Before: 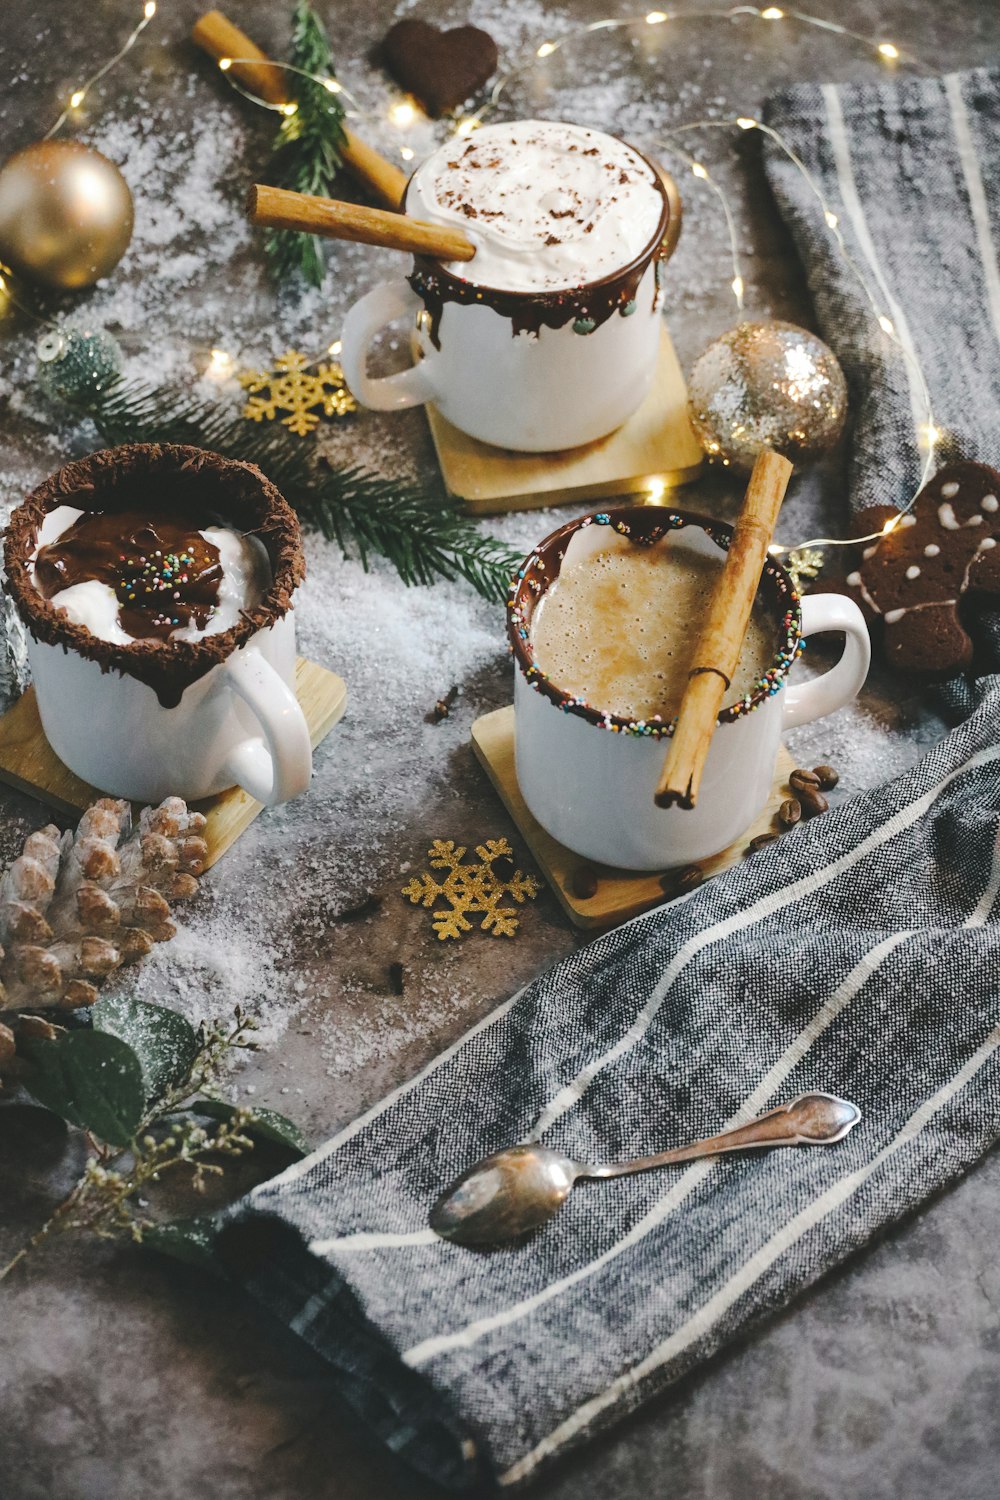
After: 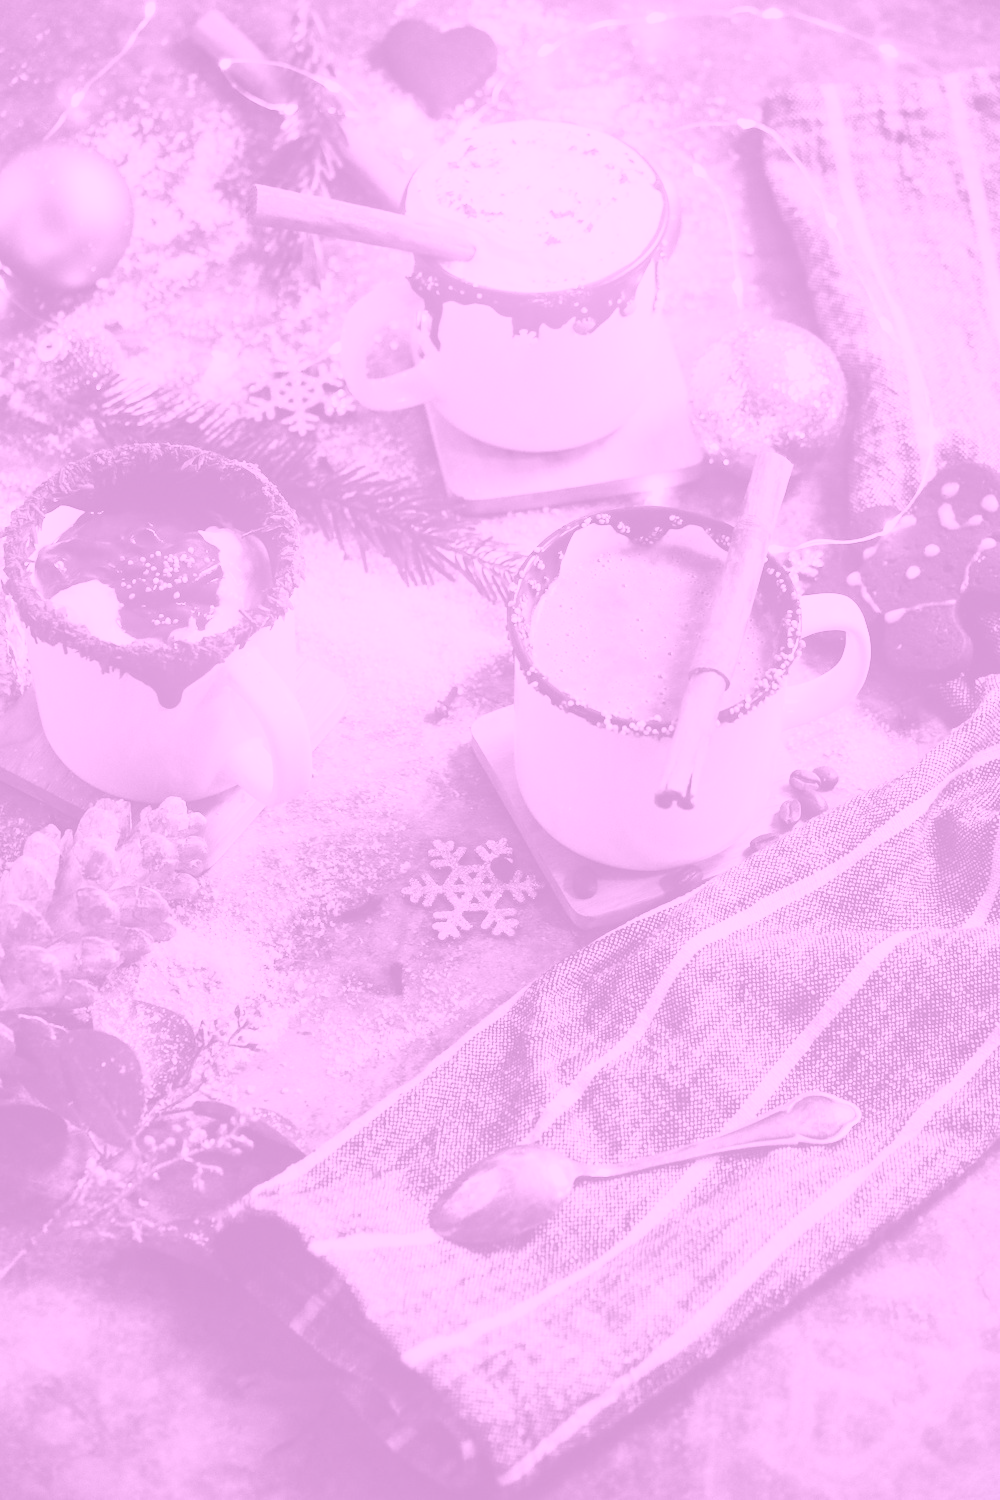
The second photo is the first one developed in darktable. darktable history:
bloom: on, module defaults
filmic rgb: black relative exposure -7.65 EV, white relative exposure 4.56 EV, hardness 3.61
colorize: hue 331.2°, saturation 75%, source mix 30.28%, lightness 70.52%, version 1
